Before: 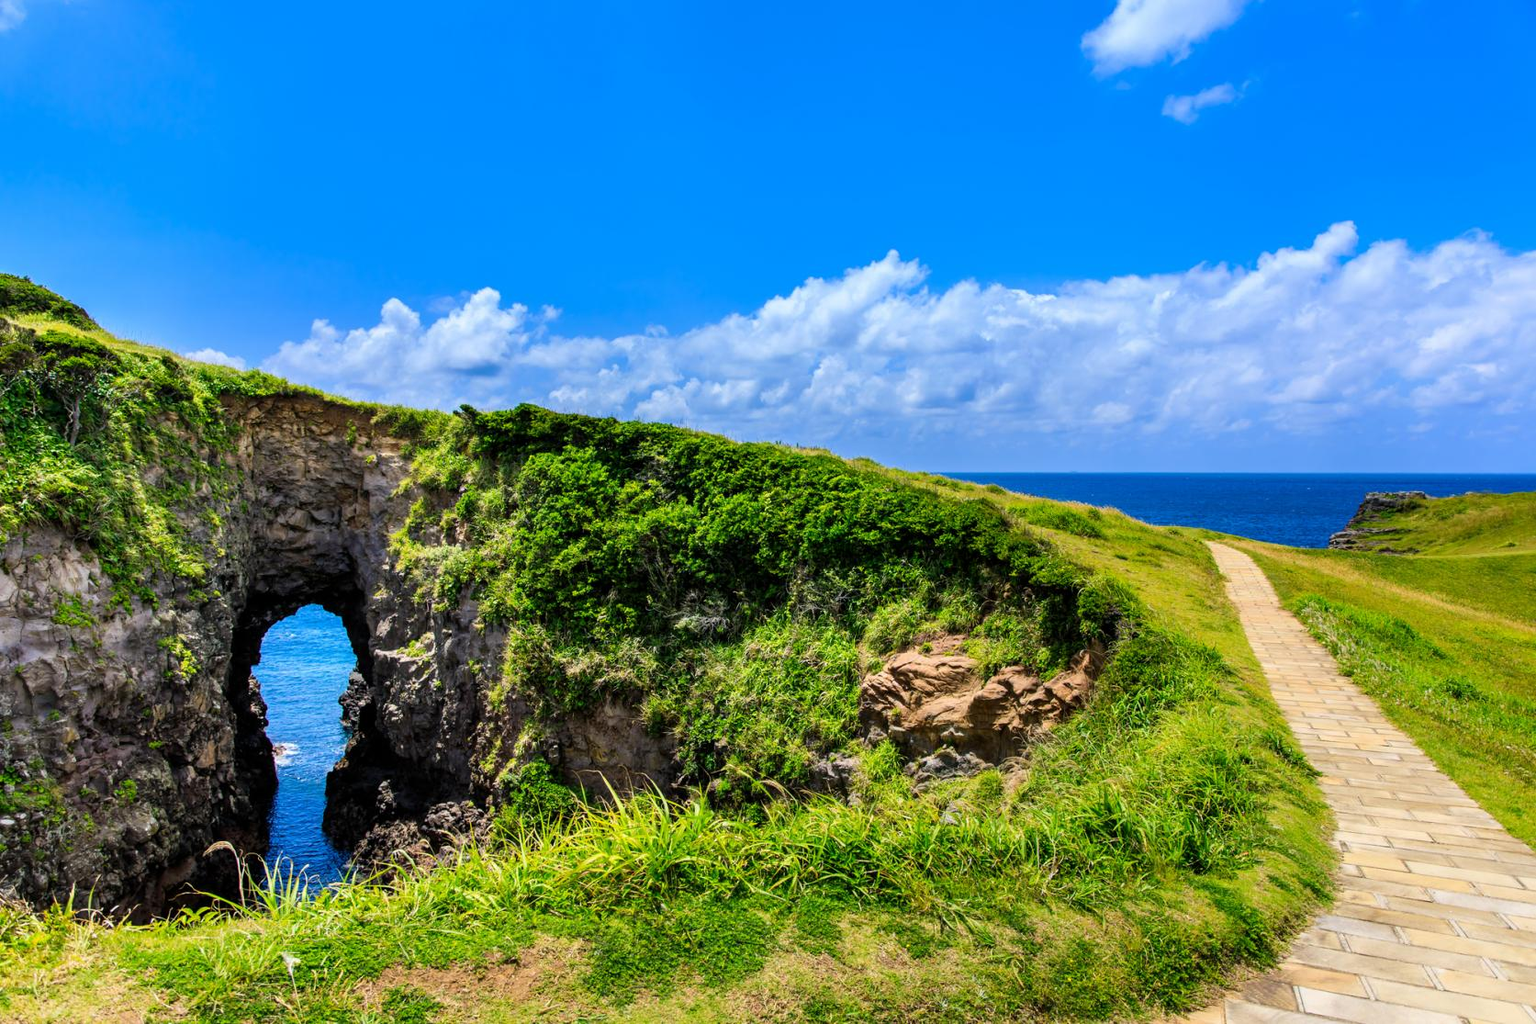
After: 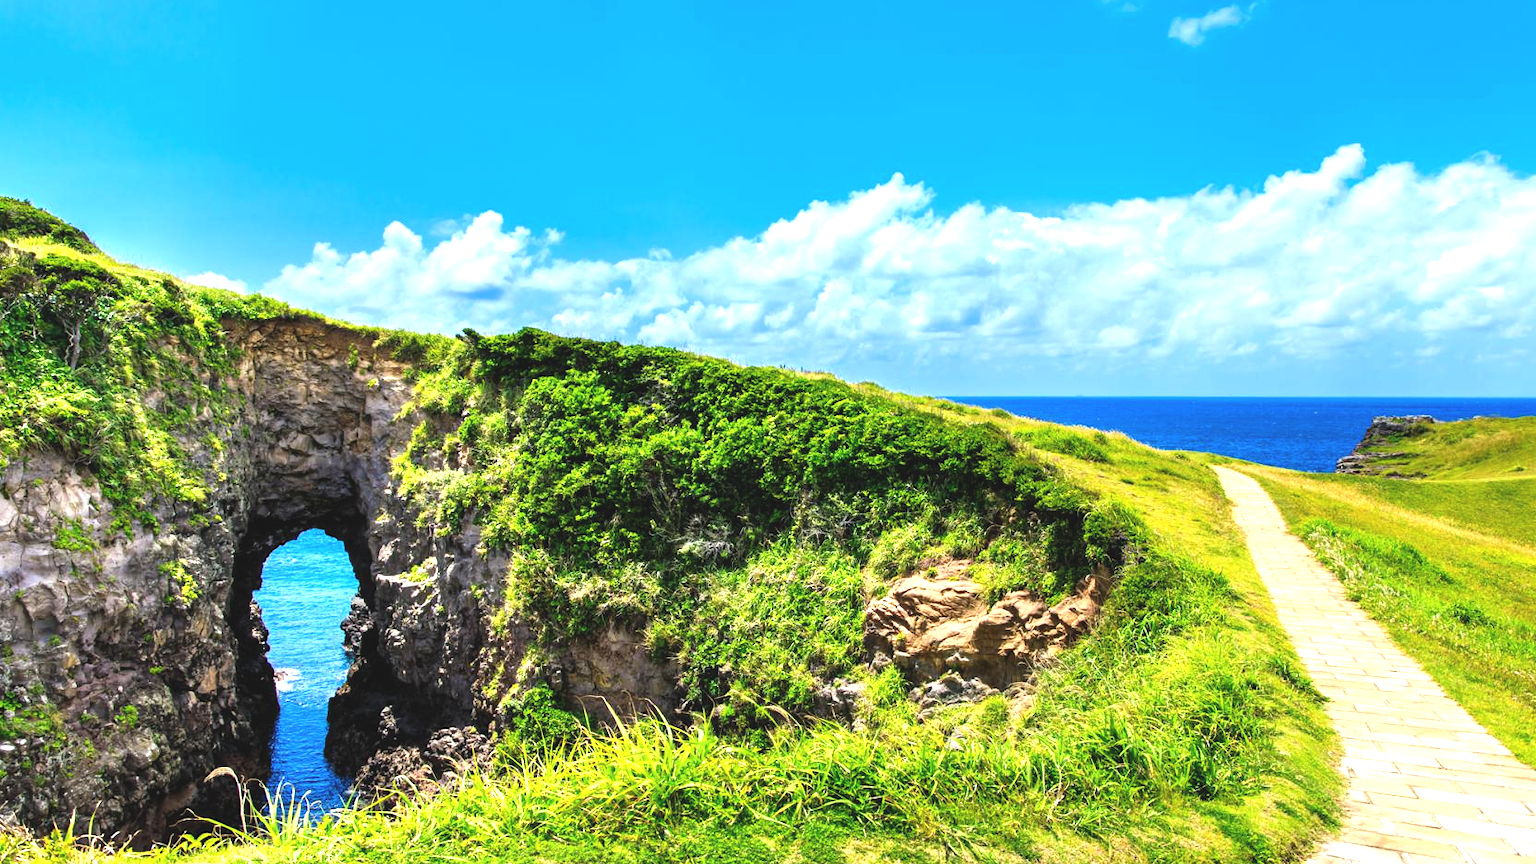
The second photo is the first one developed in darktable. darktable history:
exposure: black level correction -0.005, exposure 1.002 EV, compensate highlight preservation false
crop: top 7.625%, bottom 8.027%
